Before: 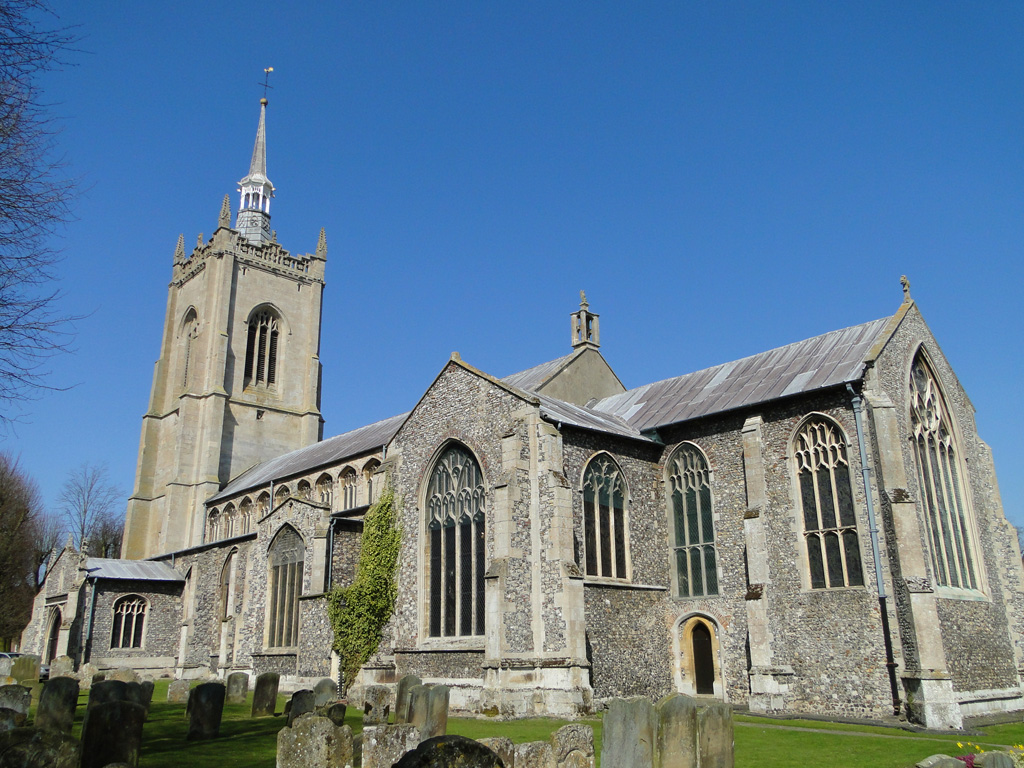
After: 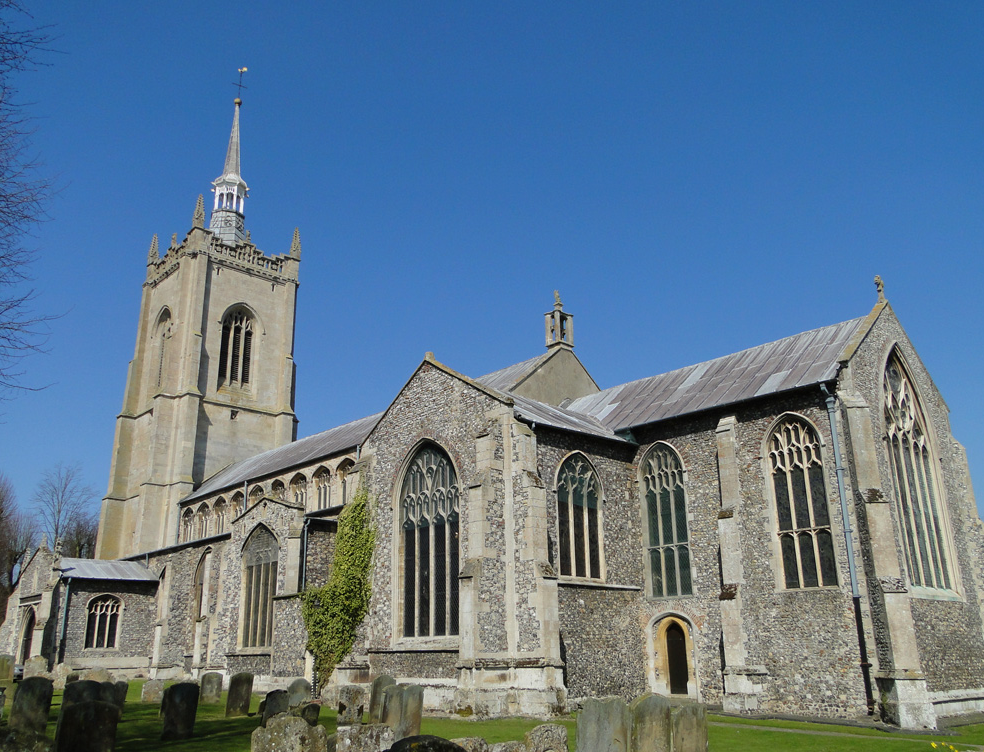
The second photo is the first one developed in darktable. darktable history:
exposure: exposure -0.154 EV, compensate highlight preservation false
crop and rotate: left 2.548%, right 1.33%, bottom 2.054%
shadows and highlights: shadows 37.36, highlights -27.93, shadows color adjustment 98%, highlights color adjustment 58.2%, soften with gaussian
